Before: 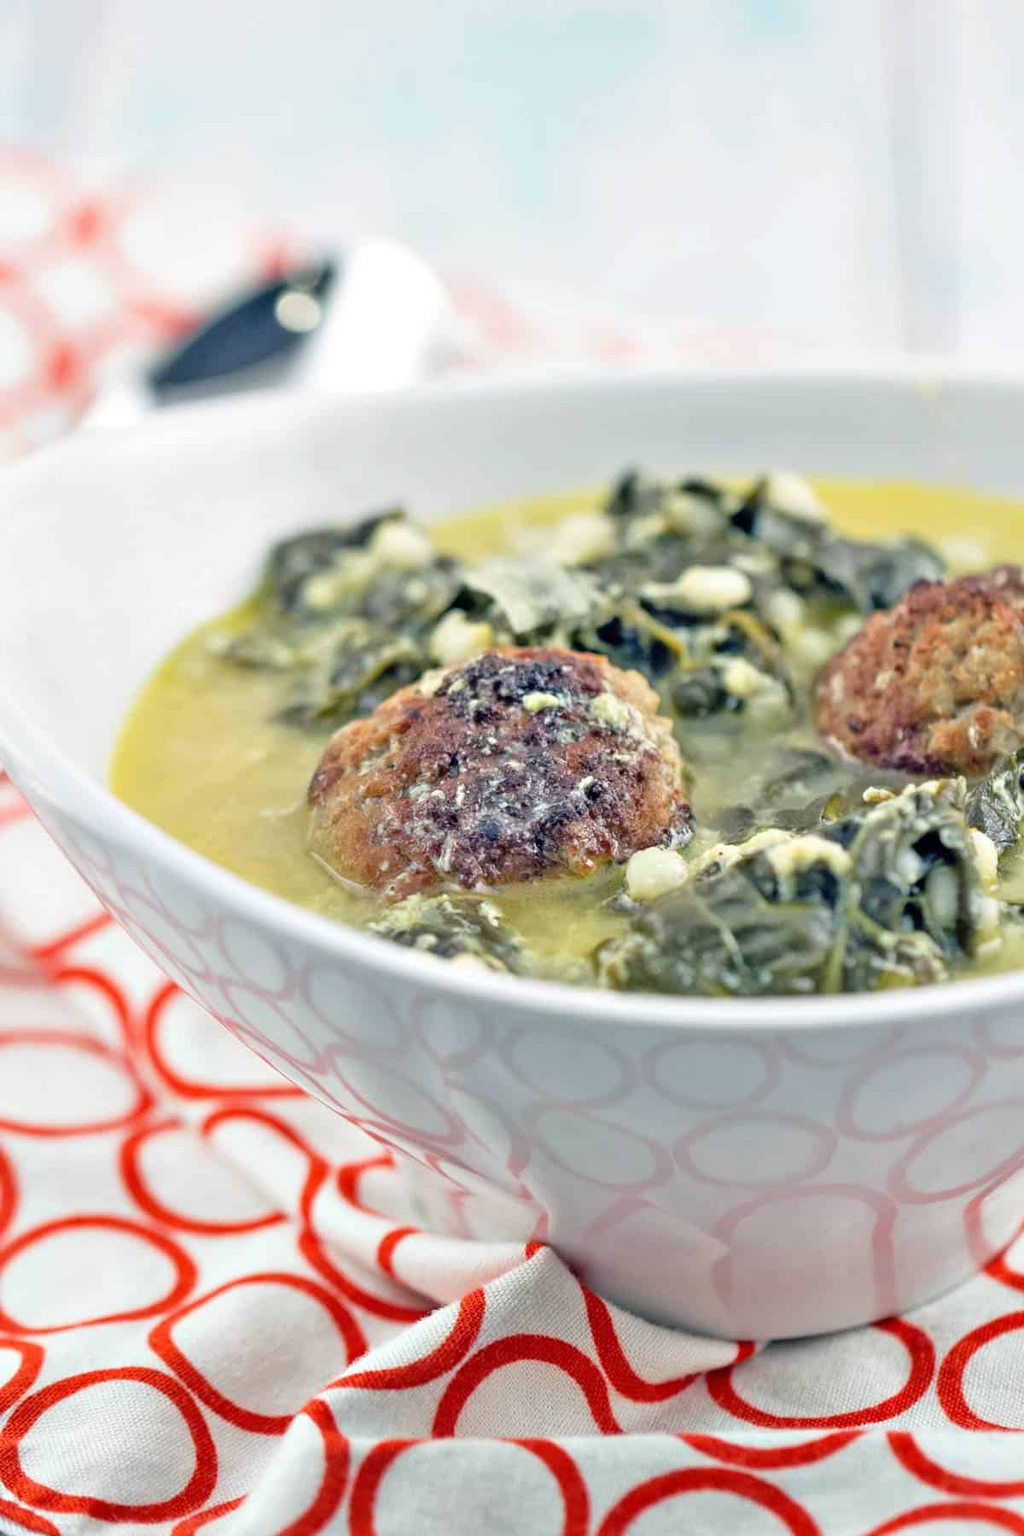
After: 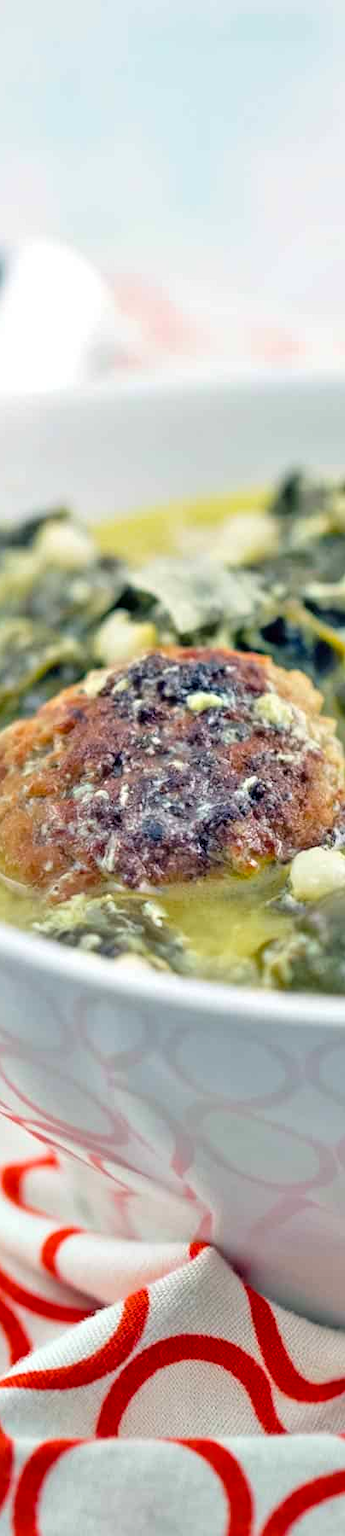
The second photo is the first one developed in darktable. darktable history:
color balance rgb: shadows lift › chroma 0.779%, shadows lift › hue 113.08°, perceptual saturation grading › global saturation 19.854%, perceptual brilliance grading › global brilliance 2.543%, perceptual brilliance grading › highlights -2.501%, perceptual brilliance grading › shadows 2.734%
crop: left 32.886%, right 33.334%
